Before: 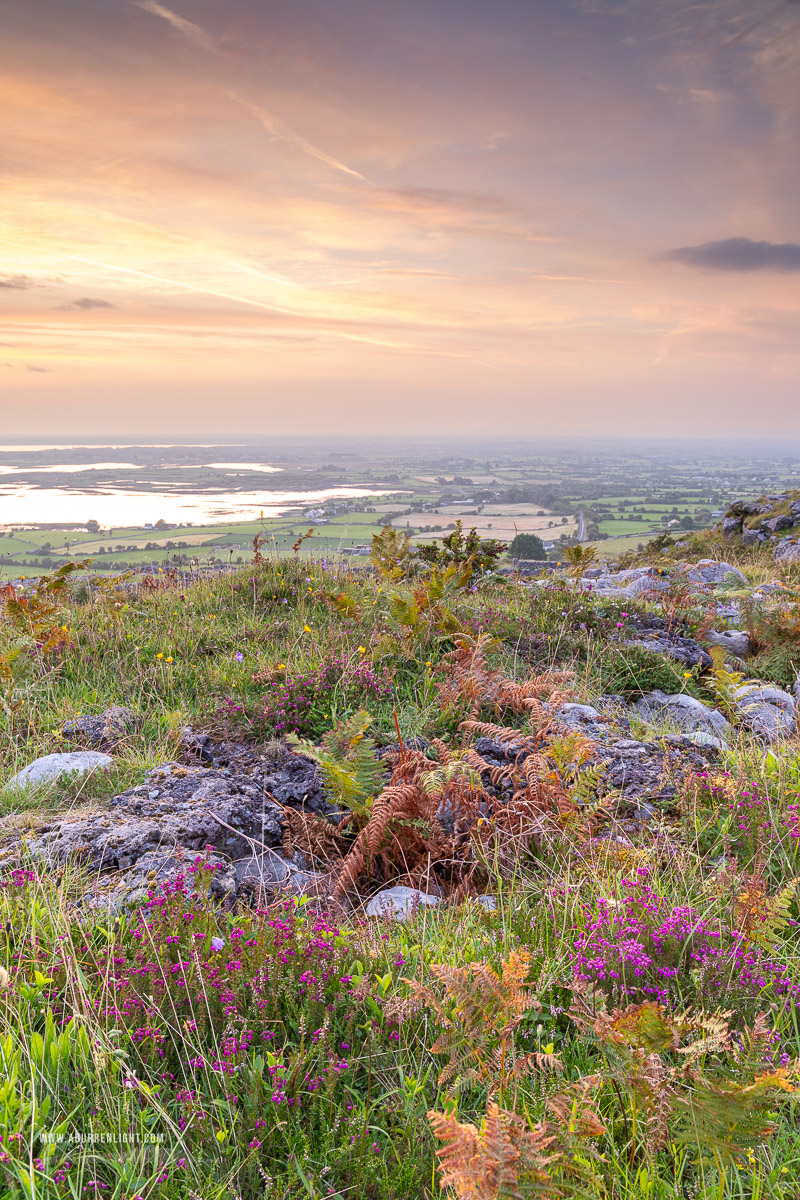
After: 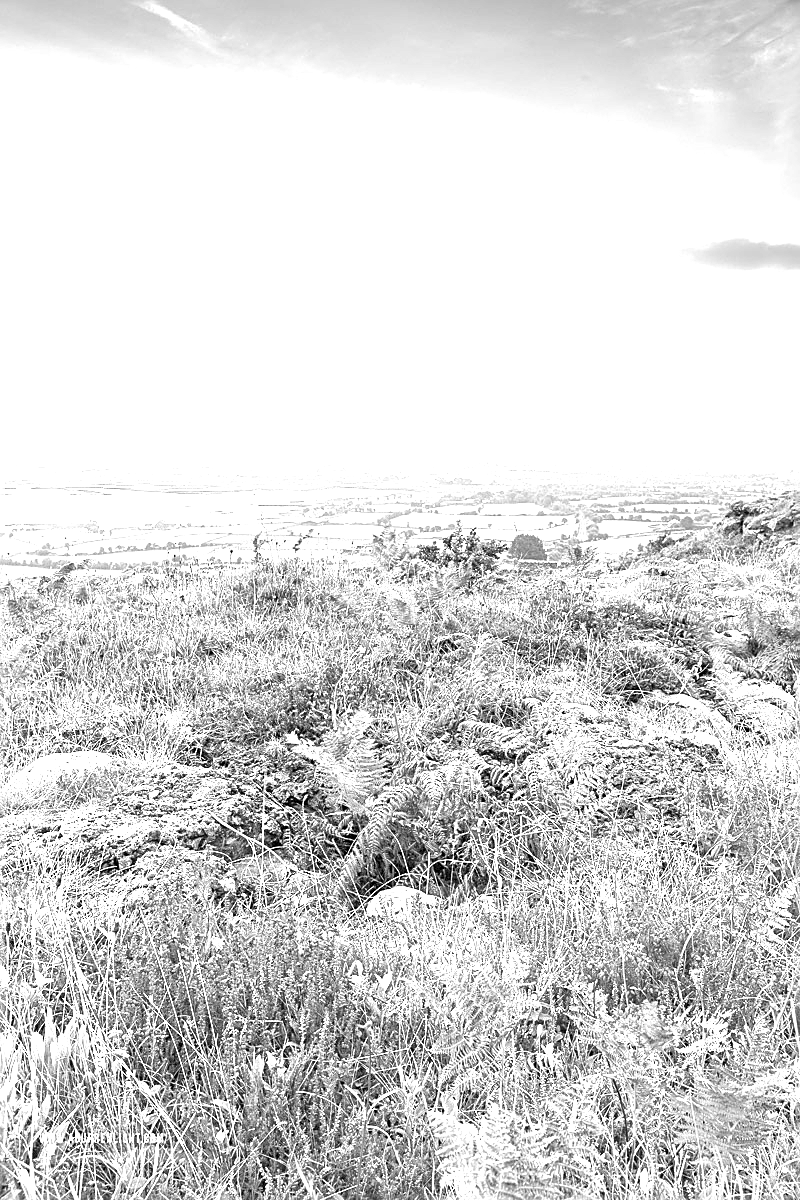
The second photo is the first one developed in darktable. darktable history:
sharpen: amount 0.575
exposure: black level correction 0, exposure 1.2 EV, compensate exposure bias true, compensate highlight preservation false
monochrome: on, module defaults
